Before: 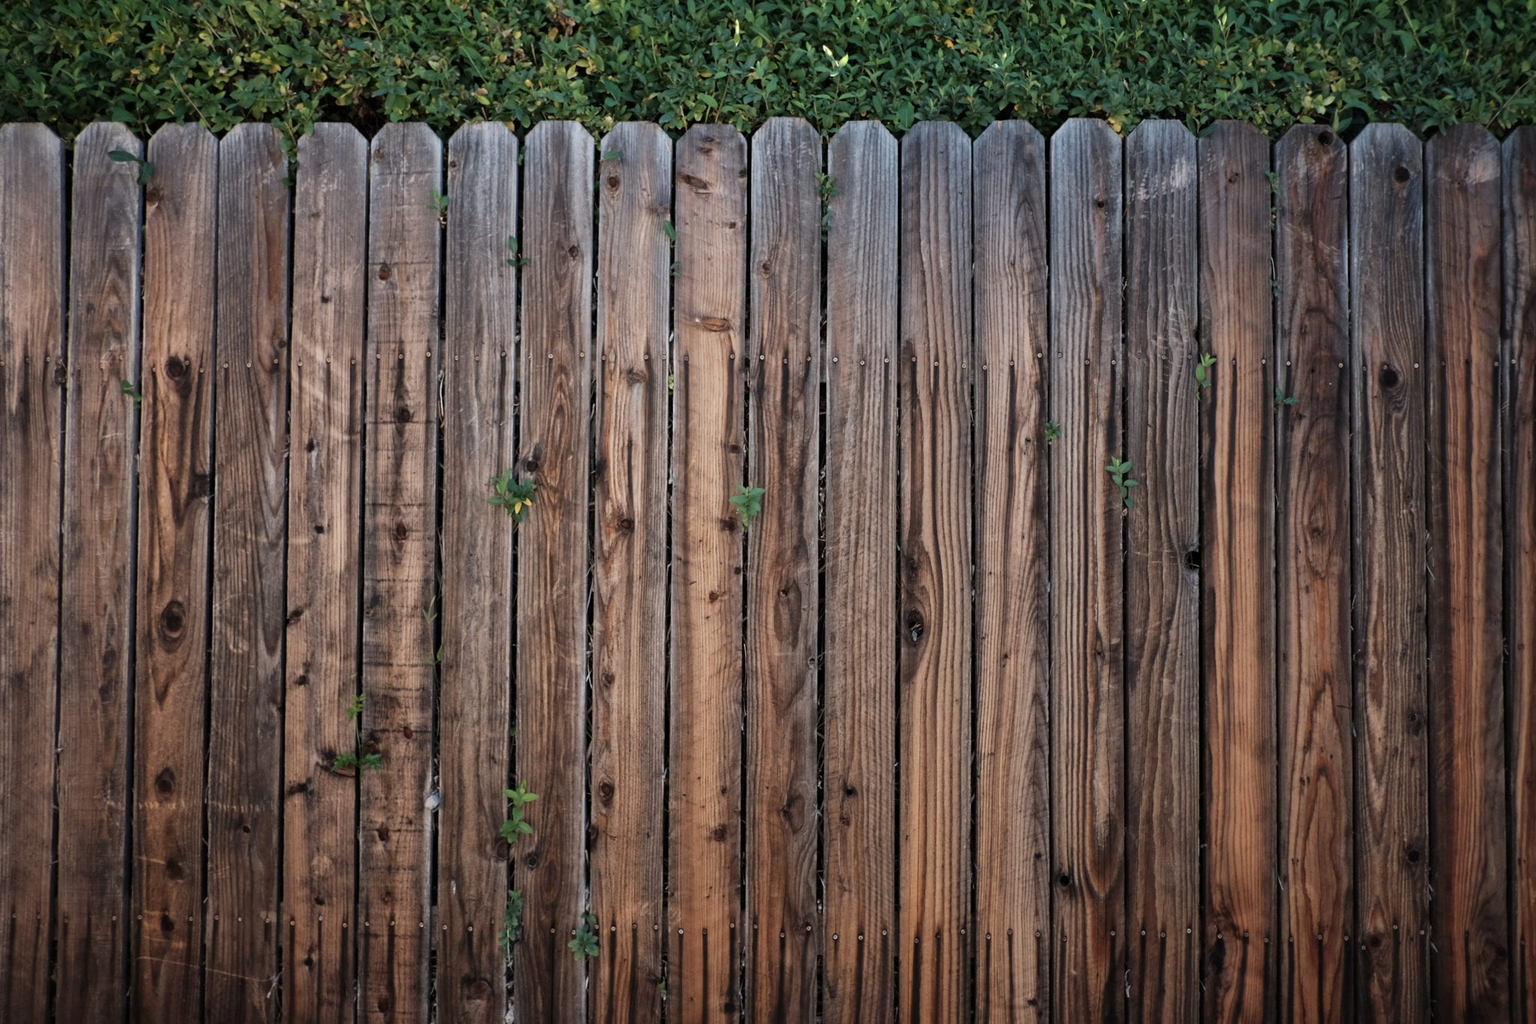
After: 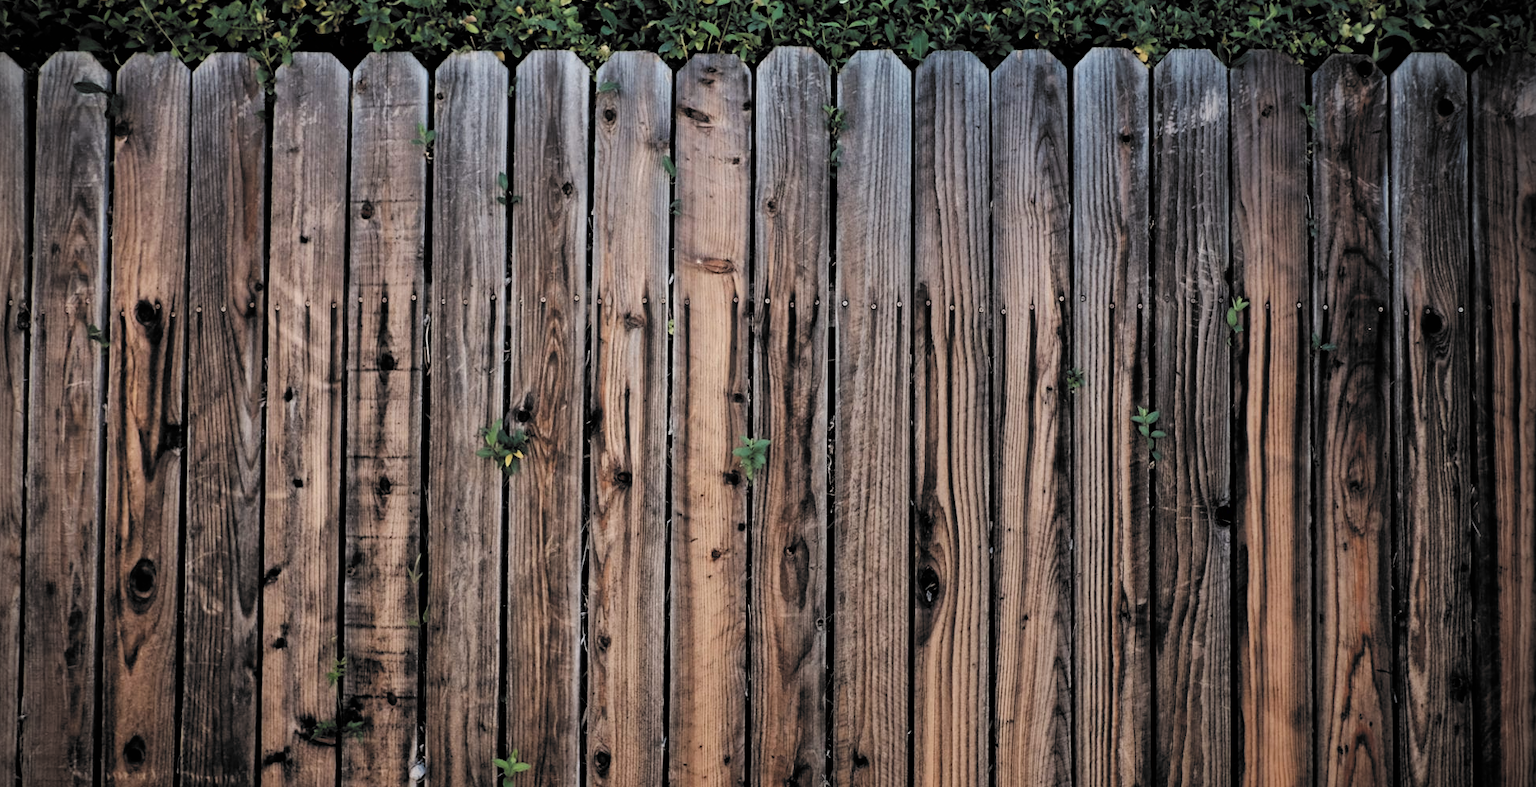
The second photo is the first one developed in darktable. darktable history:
crop: left 2.491%, top 7.242%, right 3.159%, bottom 20.186%
vignetting: fall-off start 88.14%, fall-off radius 25.22%, center (-0.014, 0)
filmic rgb: black relative exposure -5.04 EV, white relative exposure 3.99 EV, hardness 2.9, contrast 1.401, highlights saturation mix -30.69%, color science v6 (2022)
tone curve: curves: ch0 [(0, 0) (0.003, 0.005) (0.011, 0.019) (0.025, 0.04) (0.044, 0.064) (0.069, 0.095) (0.1, 0.129) (0.136, 0.169) (0.177, 0.207) (0.224, 0.247) (0.277, 0.298) (0.335, 0.354) (0.399, 0.416) (0.468, 0.478) (0.543, 0.553) (0.623, 0.634) (0.709, 0.709) (0.801, 0.817) (0.898, 0.912) (1, 1)]
